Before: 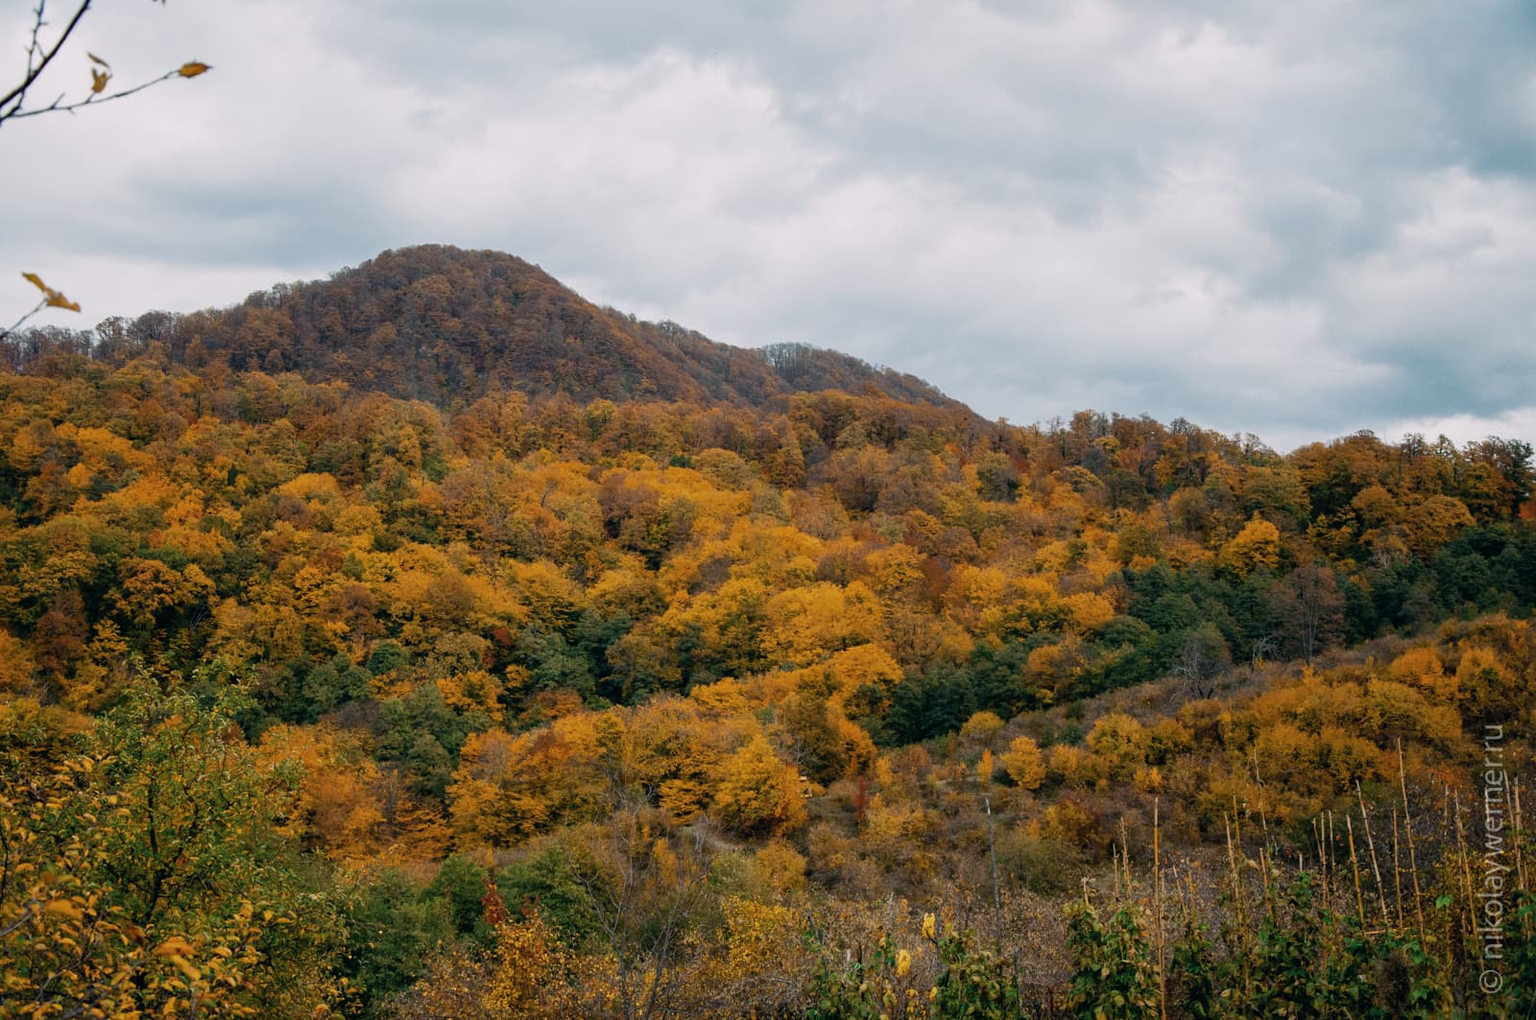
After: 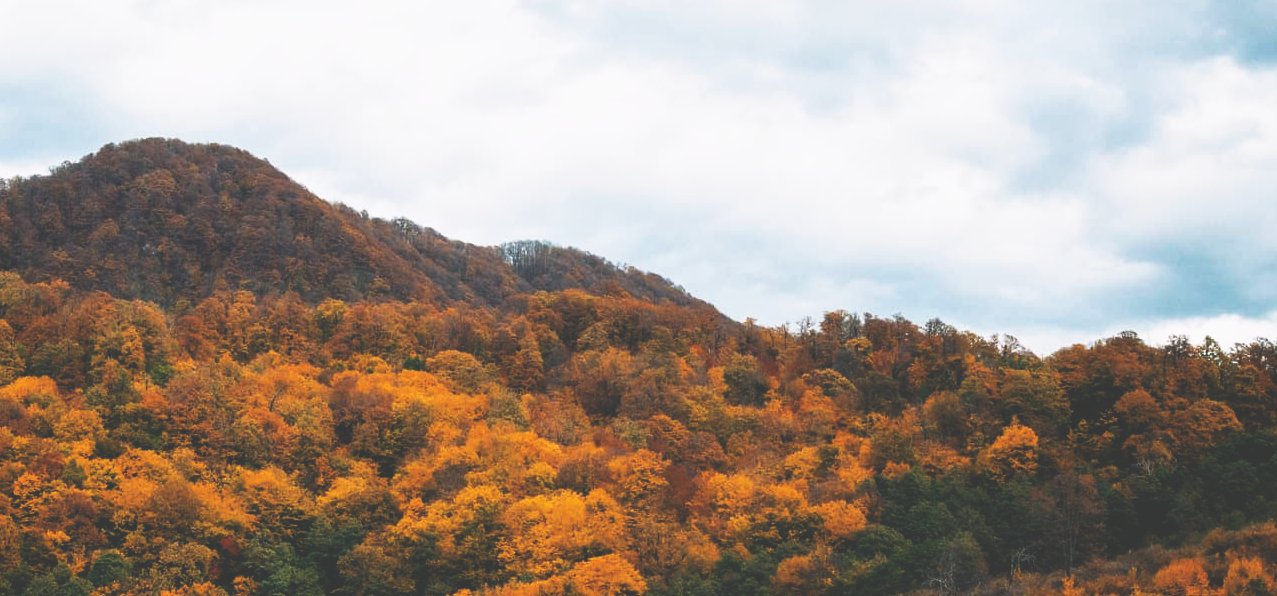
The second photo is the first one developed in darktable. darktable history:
crop: left 18.379%, top 11.086%, right 1.789%, bottom 32.772%
base curve: curves: ch0 [(0, 0.036) (0.007, 0.037) (0.604, 0.887) (1, 1)], preserve colors none
